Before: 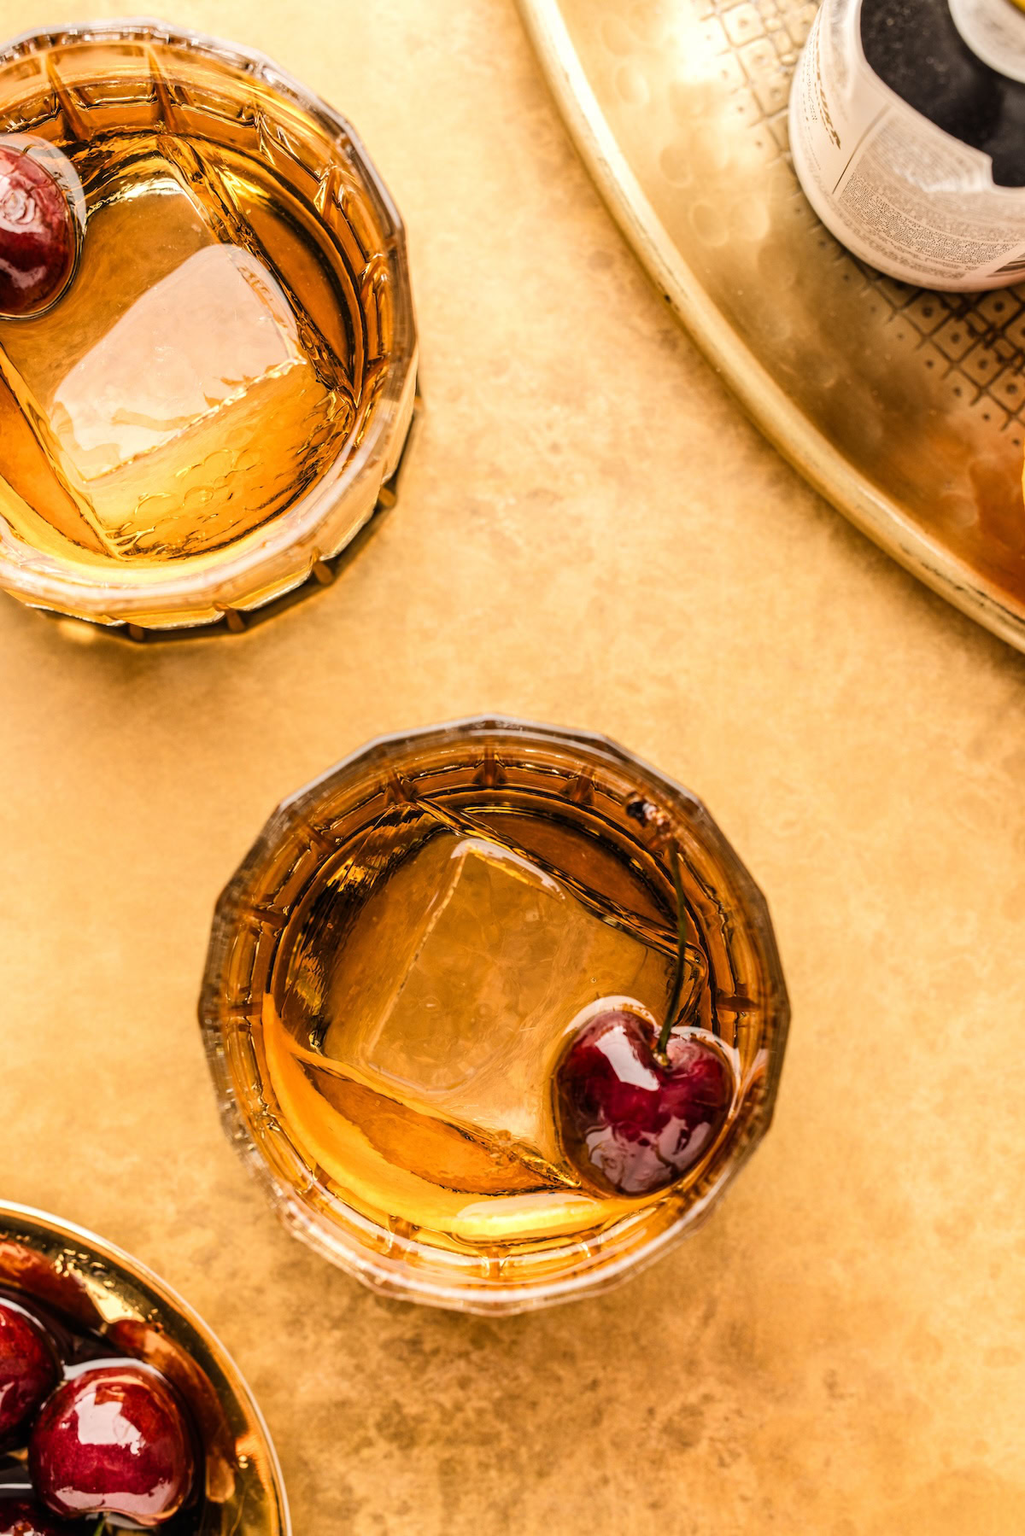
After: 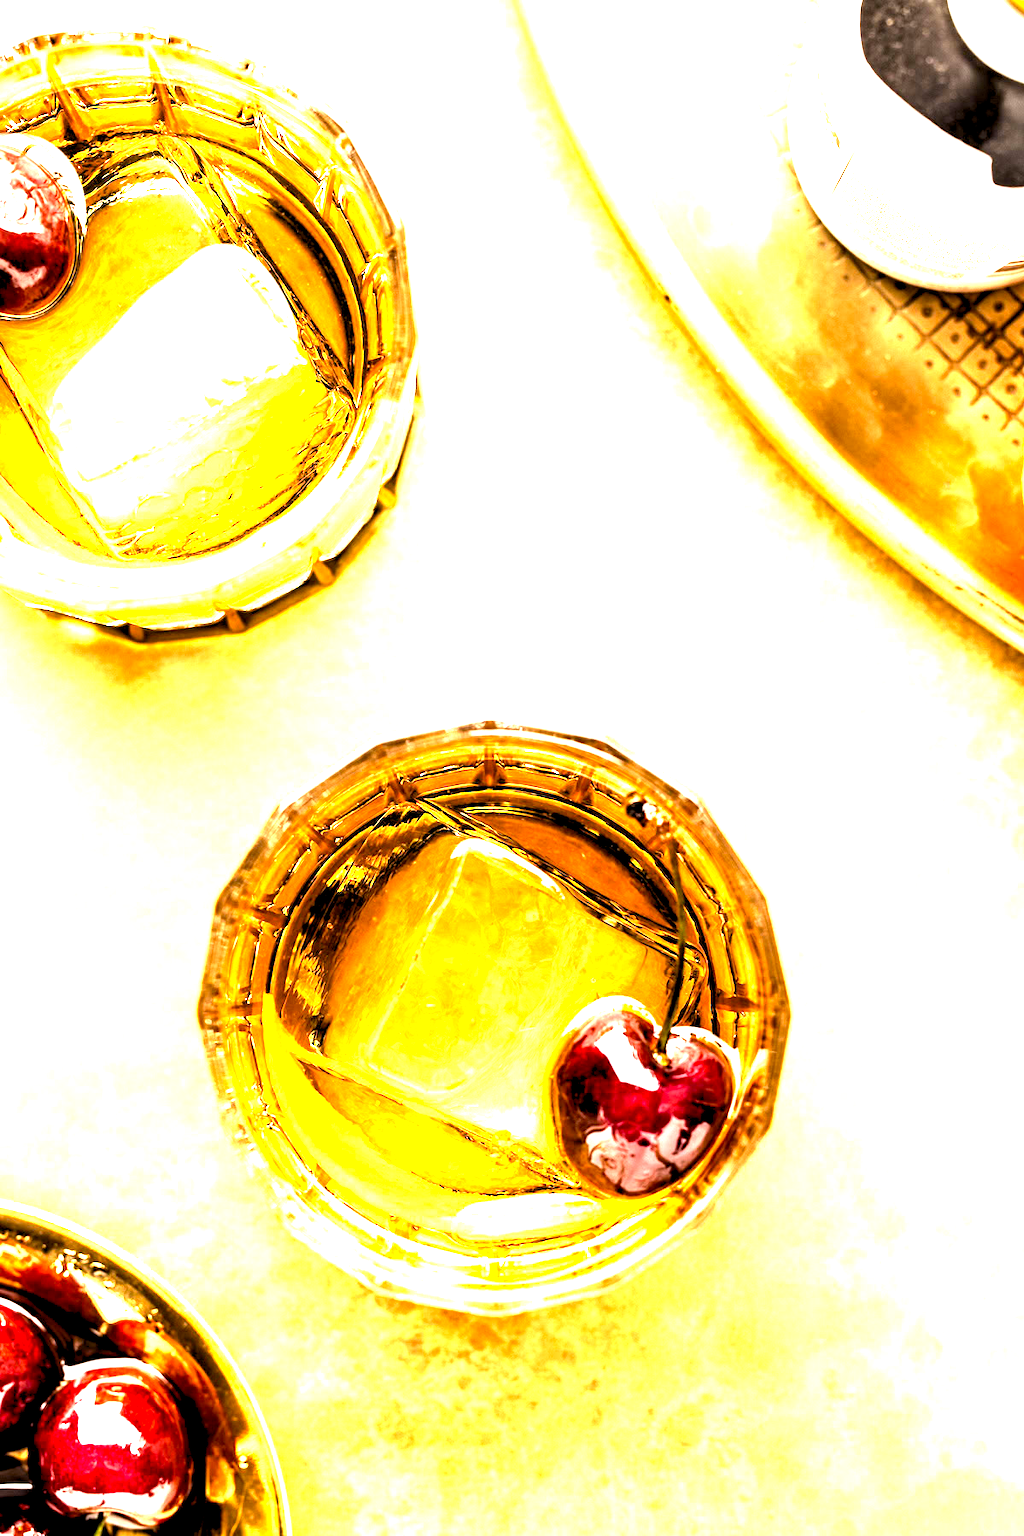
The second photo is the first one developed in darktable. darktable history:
levels: levels [0.052, 0.496, 0.908]
exposure: black level correction 0.005, exposure 2.084 EV, compensate highlight preservation false
